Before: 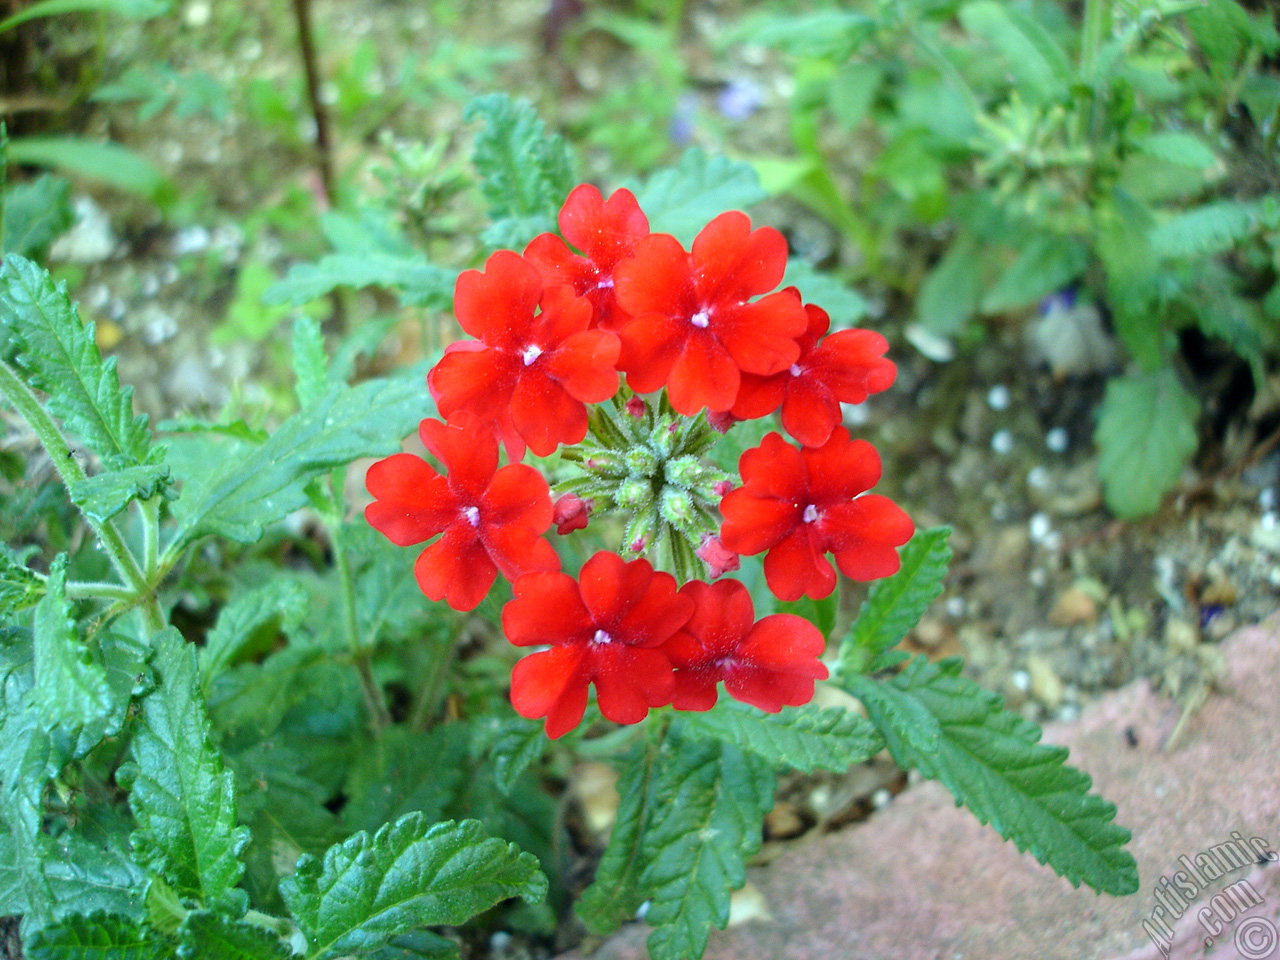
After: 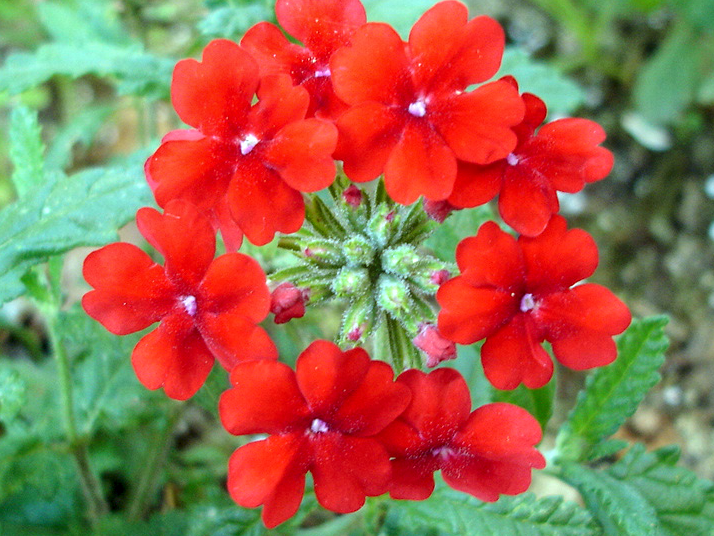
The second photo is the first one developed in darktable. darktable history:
crop and rotate: left 22.13%, top 22.054%, right 22.026%, bottom 22.102%
local contrast: on, module defaults
